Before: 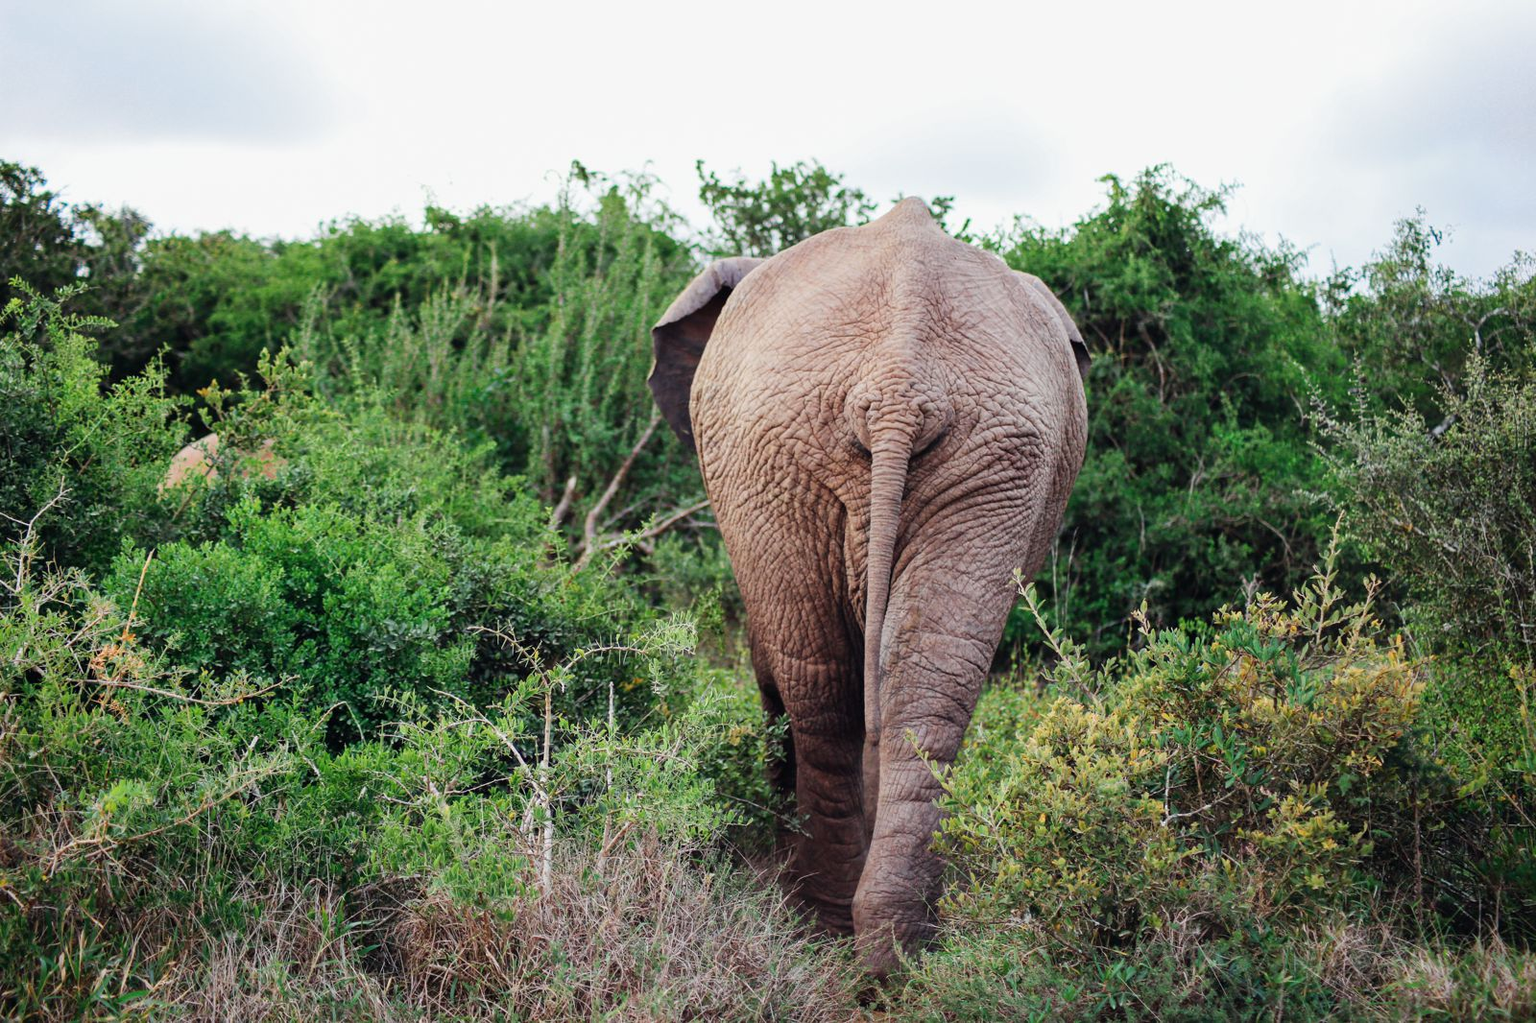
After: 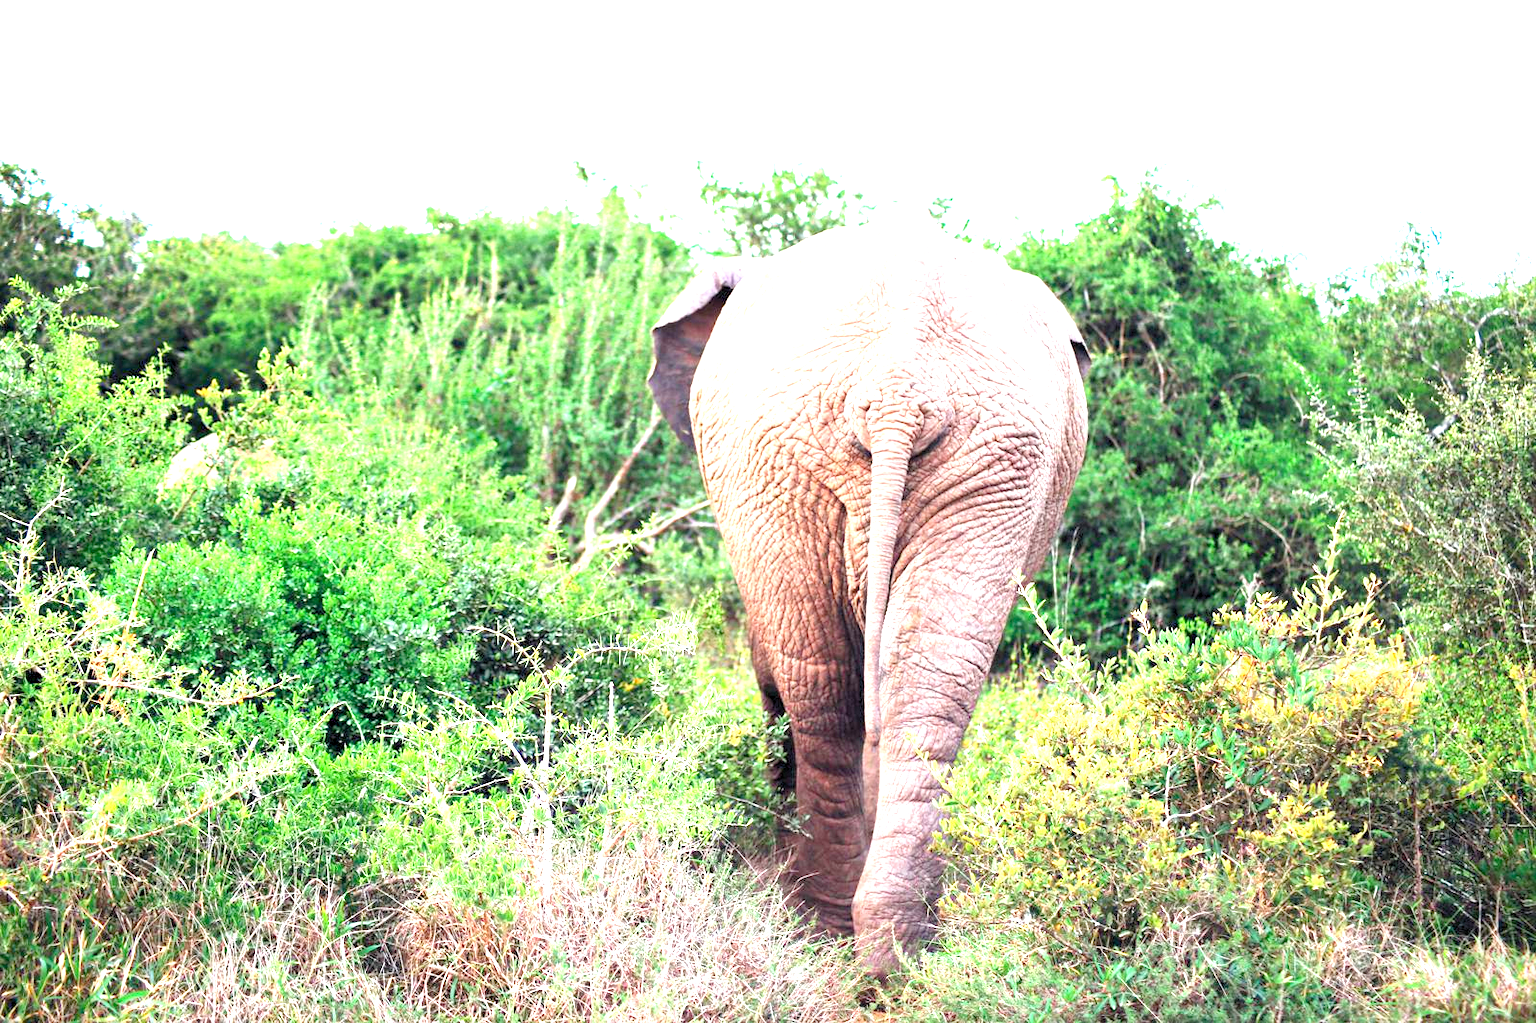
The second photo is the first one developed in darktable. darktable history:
levels: black 3.83%, white 90.64%, levels [0.044, 0.416, 0.908]
exposure: black level correction 0.001, exposure 1.719 EV, compensate exposure bias true, compensate highlight preservation false
